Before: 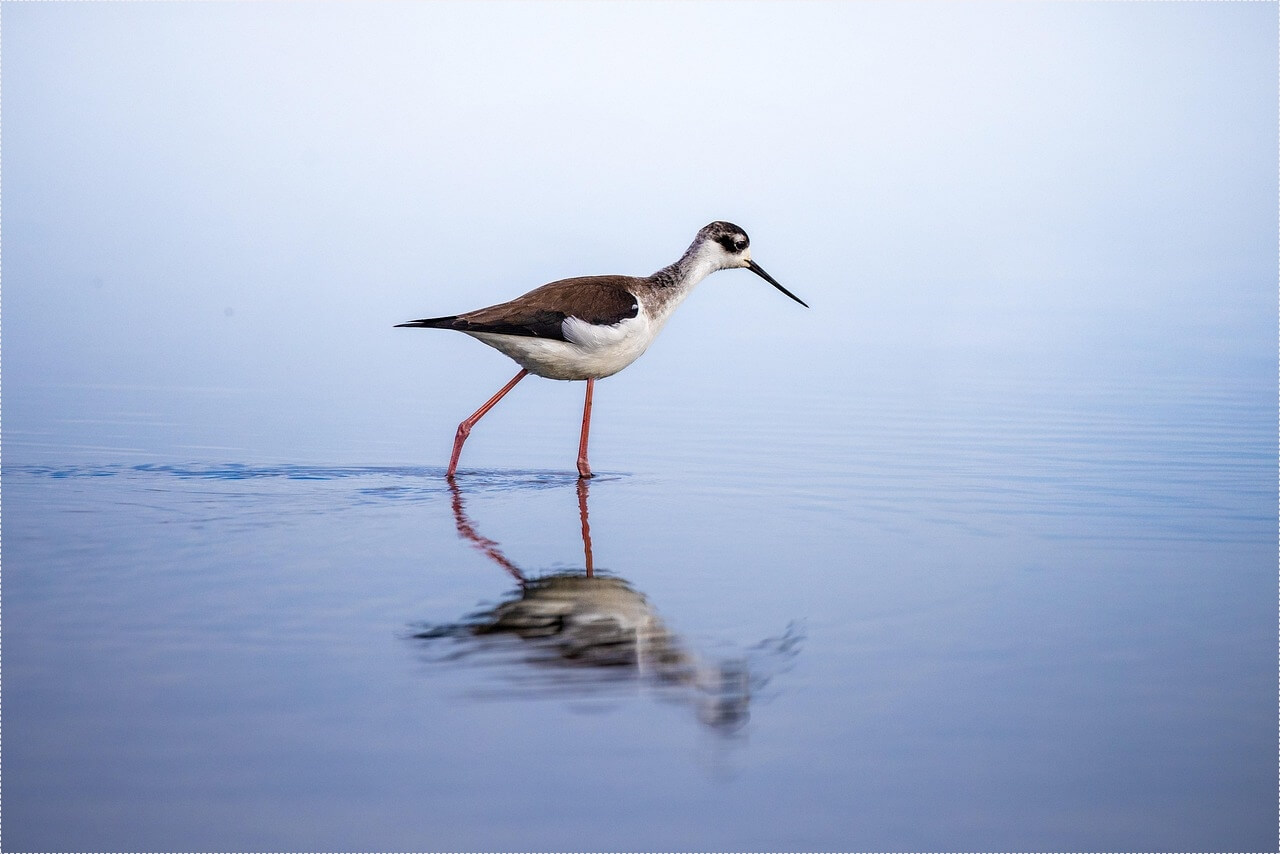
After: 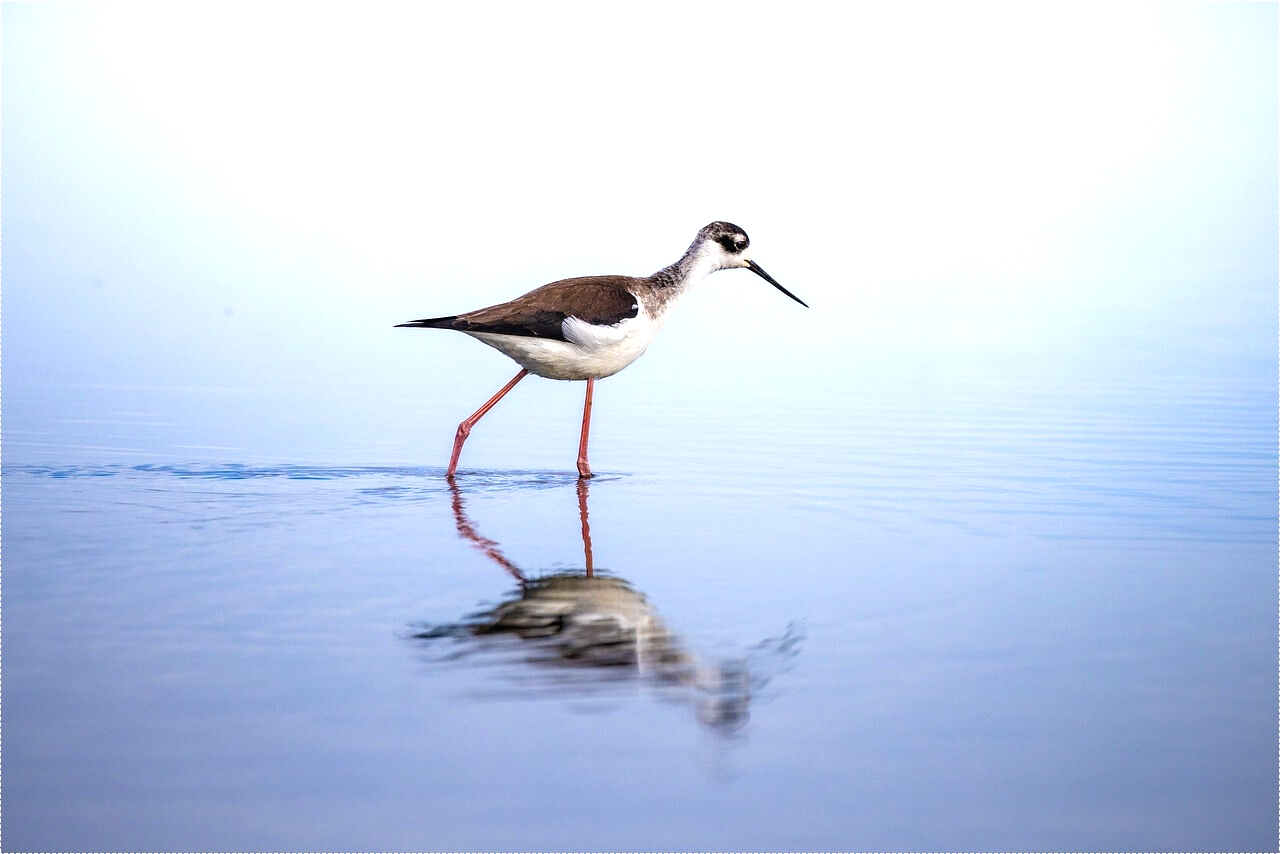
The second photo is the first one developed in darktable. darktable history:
exposure: exposure 0.572 EV, compensate exposure bias true, compensate highlight preservation false
